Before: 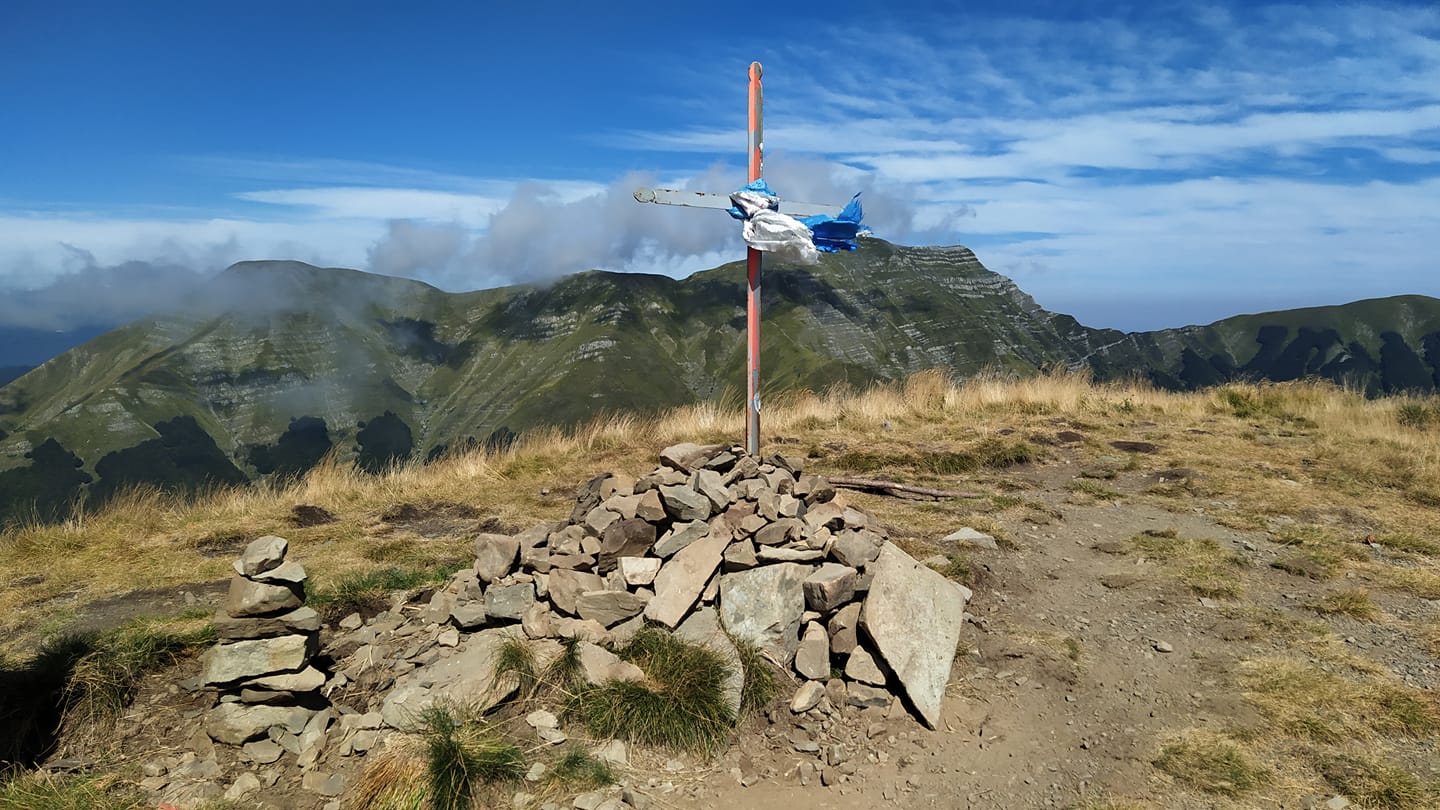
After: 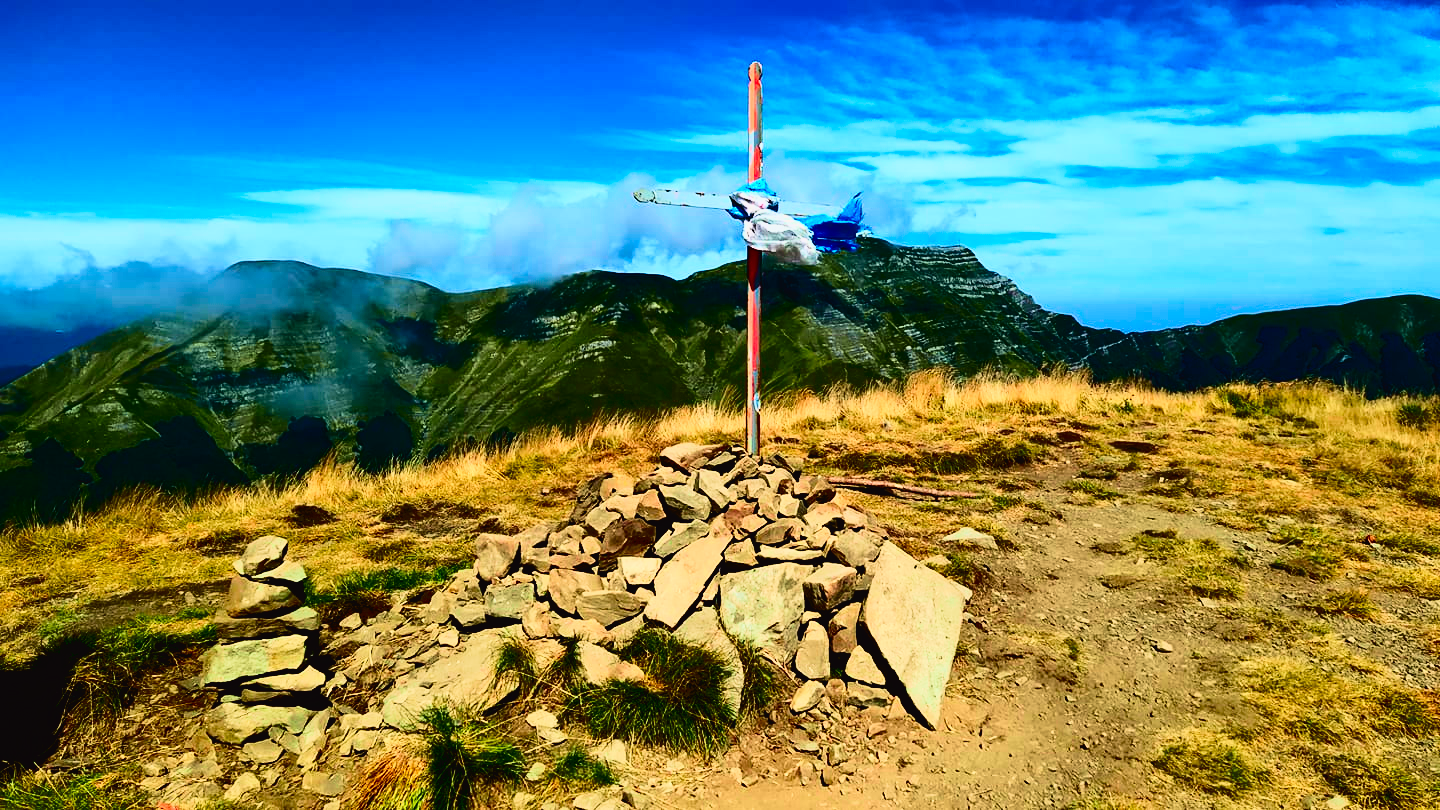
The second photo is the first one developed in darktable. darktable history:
contrast brightness saturation: contrast 0.258, brightness 0.023, saturation 0.872
velvia: on, module defaults
tone curve: curves: ch0 [(0, 0.023) (0.137, 0.069) (0.249, 0.163) (0.487, 0.491) (0.778, 0.858) (0.896, 0.94) (1, 0.988)]; ch1 [(0, 0) (0.396, 0.369) (0.483, 0.459) (0.498, 0.5) (0.515, 0.517) (0.562, 0.6) (0.611, 0.667) (0.692, 0.744) (0.798, 0.863) (1, 1)]; ch2 [(0, 0) (0.426, 0.398) (0.483, 0.481) (0.503, 0.503) (0.526, 0.527) (0.549, 0.59) (0.62, 0.666) (0.705, 0.755) (0.985, 0.966)], color space Lab, independent channels, preserve colors none
filmic rgb: black relative exposure -7.74 EV, white relative exposure 4.46 EV, threshold 2.97 EV, hardness 3.75, latitude 49.49%, contrast 1.101, enable highlight reconstruction true
